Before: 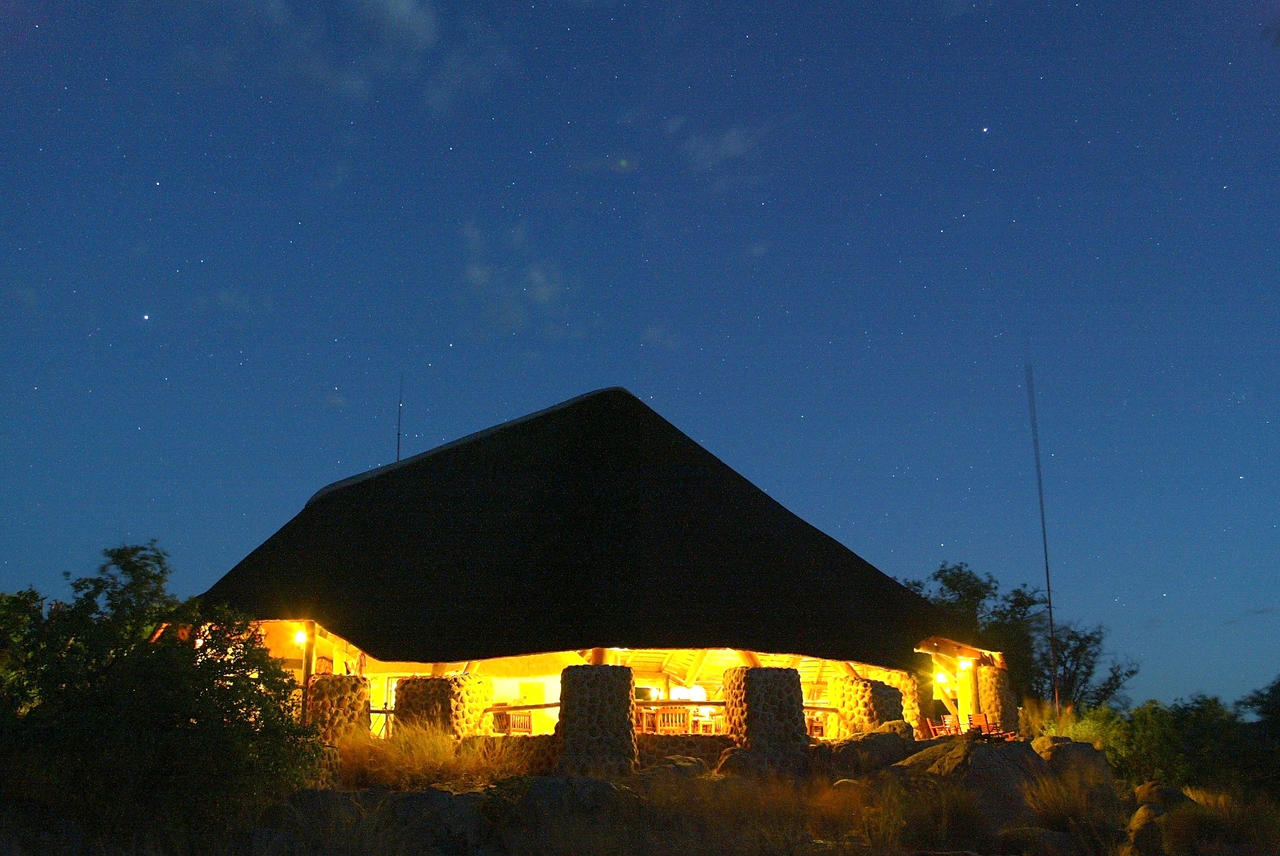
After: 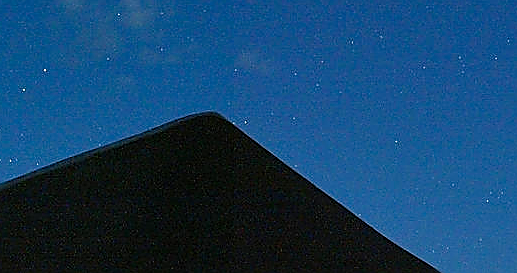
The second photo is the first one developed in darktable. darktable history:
shadows and highlights: shadows 25, highlights -48, soften with gaussian
color balance rgb: perceptual saturation grading › global saturation 20%, perceptual saturation grading › highlights -25%, perceptual saturation grading › shadows 25%
sharpen: radius 1.4, amount 1.25, threshold 0.7
crop: left 31.751%, top 32.172%, right 27.8%, bottom 35.83%
